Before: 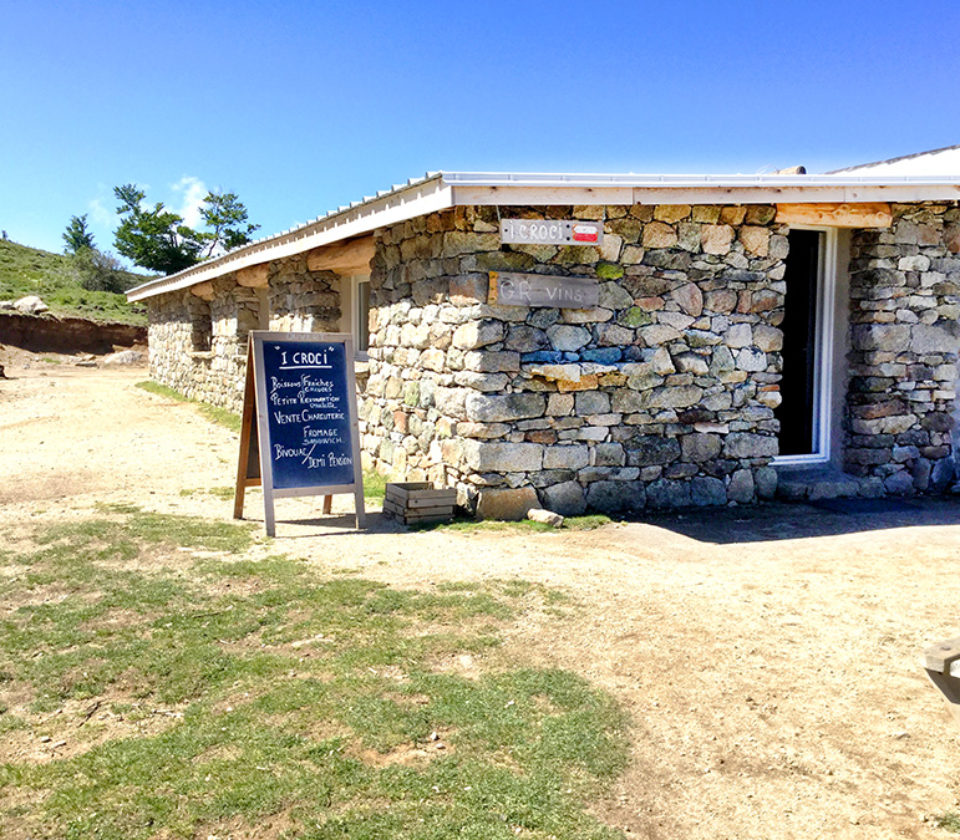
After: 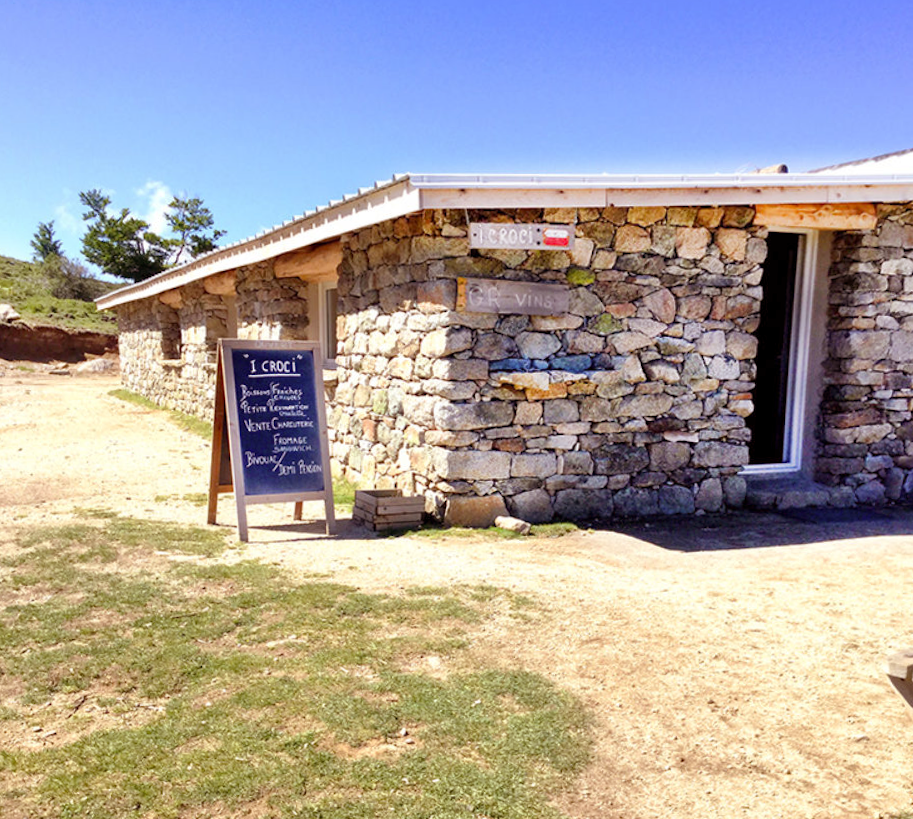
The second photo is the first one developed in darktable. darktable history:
rgb levels: mode RGB, independent channels, levels [[0, 0.474, 1], [0, 0.5, 1], [0, 0.5, 1]]
rotate and perspective: rotation 0.074°, lens shift (vertical) 0.096, lens shift (horizontal) -0.041, crop left 0.043, crop right 0.952, crop top 0.024, crop bottom 0.979
